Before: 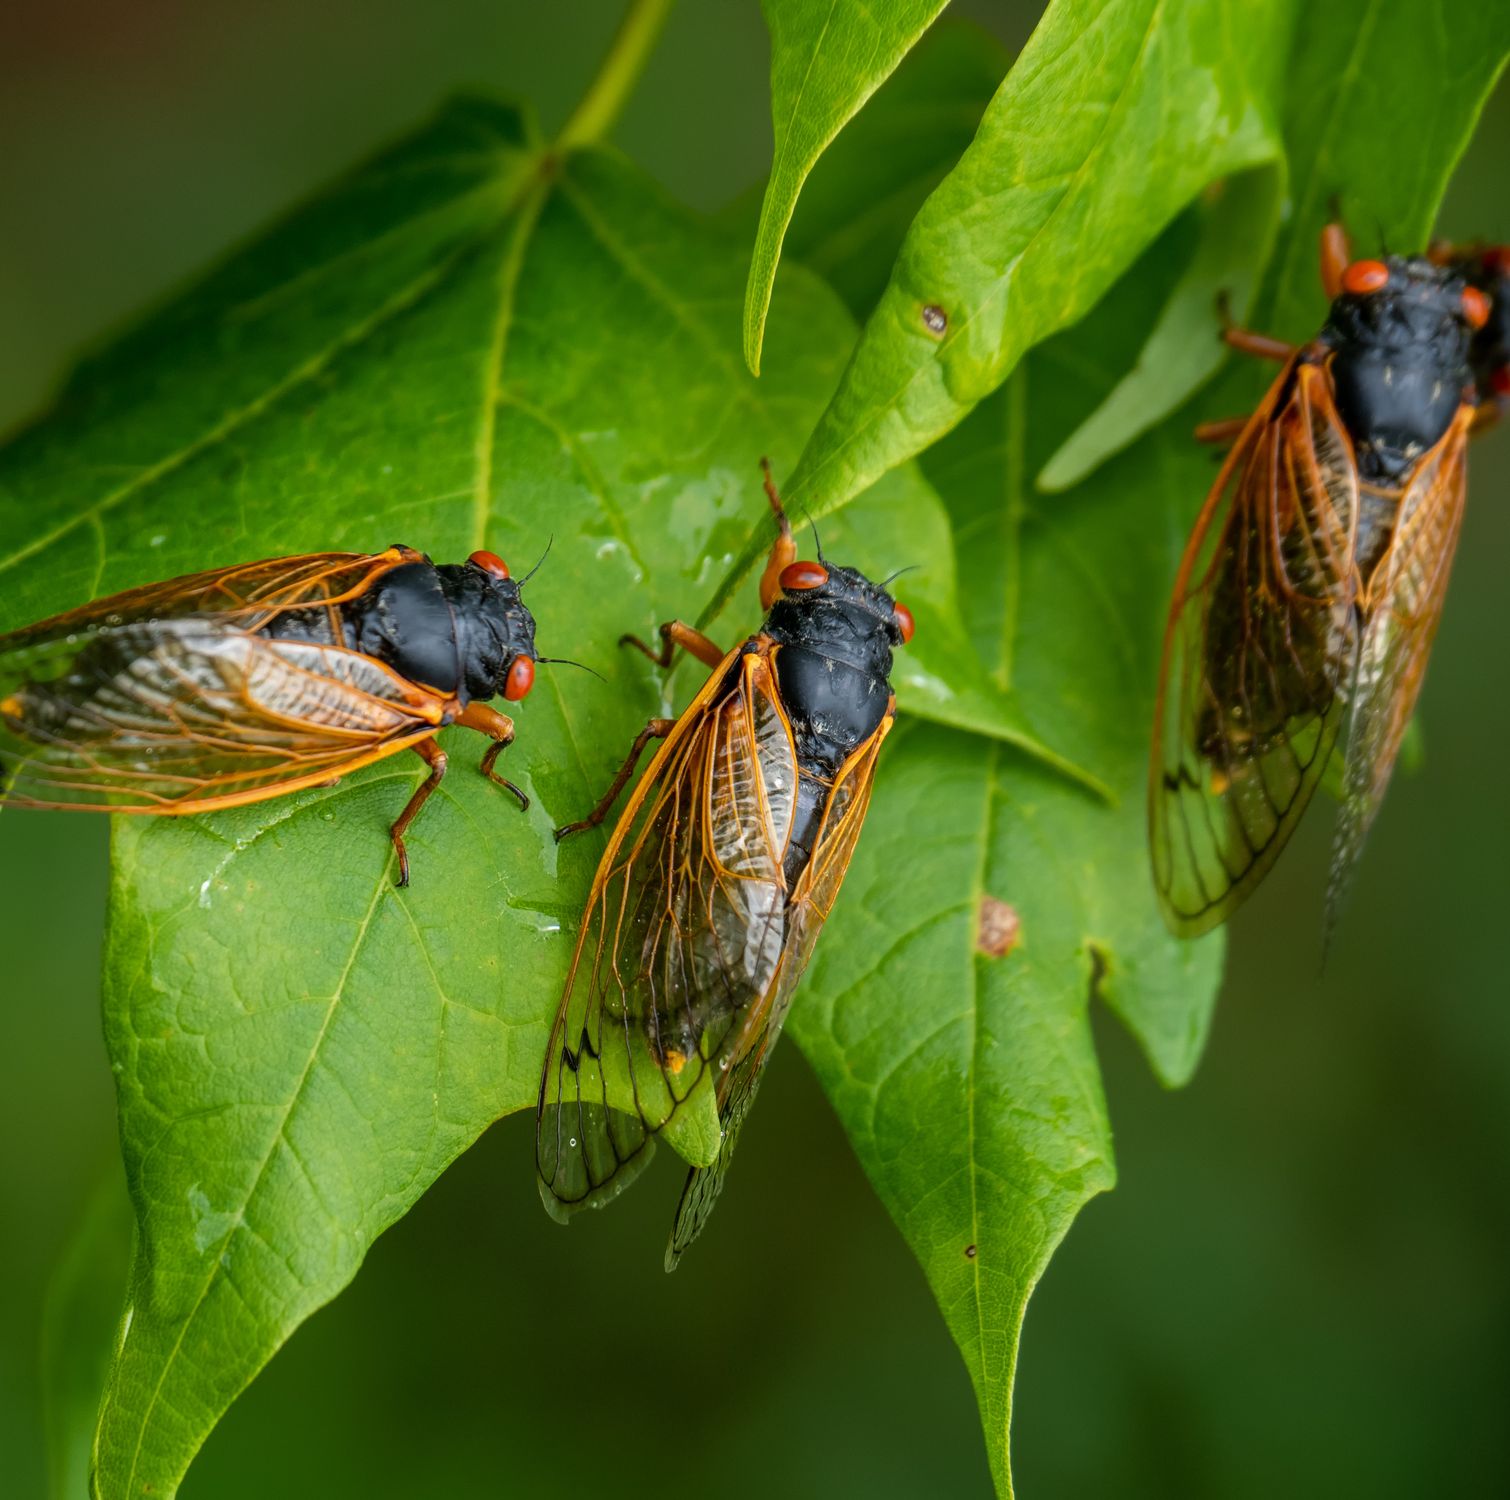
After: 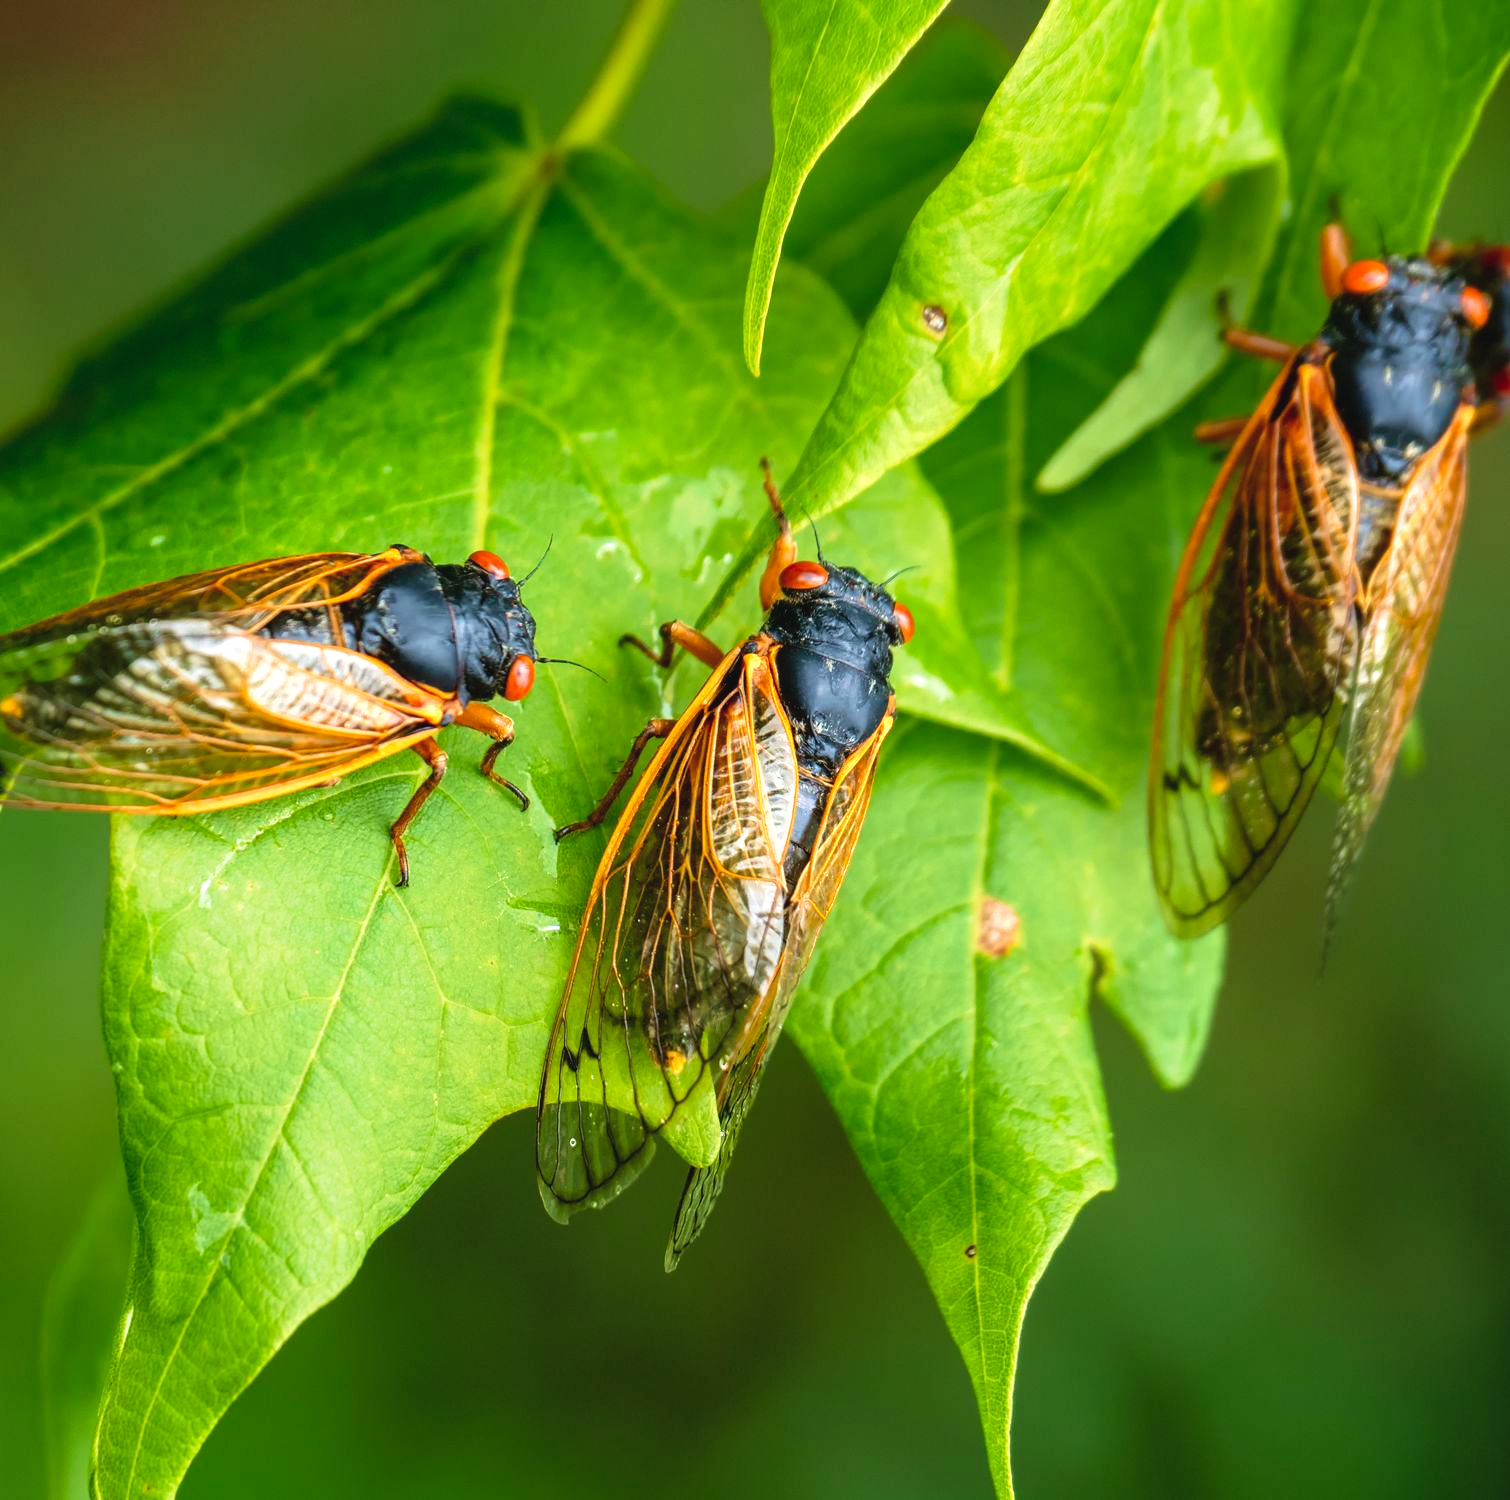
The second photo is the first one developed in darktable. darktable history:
exposure: black level correction 0, exposure 0.693 EV, compensate highlight preservation false
velvia: strength 44.95%
tone curve: curves: ch0 [(0, 0.036) (0.119, 0.115) (0.466, 0.498) (0.715, 0.767) (0.817, 0.865) (1, 0.998)]; ch1 [(0, 0) (0.377, 0.424) (0.442, 0.491) (0.487, 0.498) (0.514, 0.512) (0.536, 0.577) (0.66, 0.724) (1, 1)]; ch2 [(0, 0) (0.38, 0.405) (0.463, 0.443) (0.492, 0.486) (0.526, 0.541) (0.578, 0.598) (1, 1)], preserve colors none
